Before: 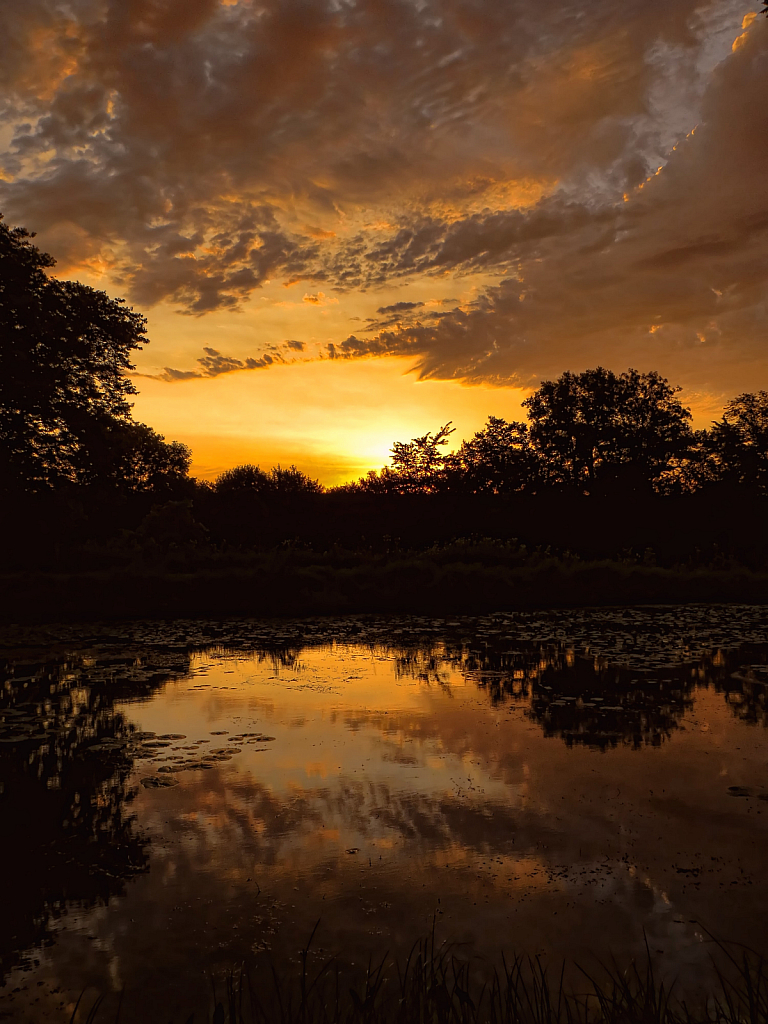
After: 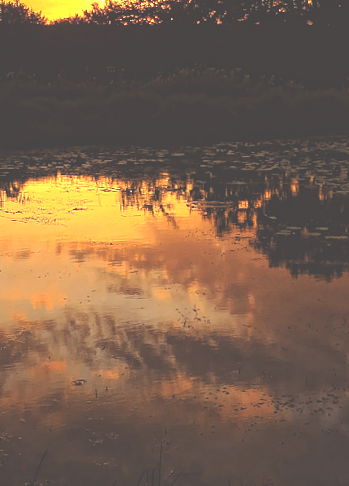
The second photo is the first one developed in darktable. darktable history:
exposure: black level correction -0.023, exposure 1.397 EV, compensate highlight preservation false
crop: left 35.976%, top 45.819%, right 18.162%, bottom 5.807%
rotate and perspective: rotation -0.45°, automatic cropping original format, crop left 0.008, crop right 0.992, crop top 0.012, crop bottom 0.988
tone equalizer: -7 EV 0.13 EV, smoothing diameter 25%, edges refinement/feathering 10, preserve details guided filter
